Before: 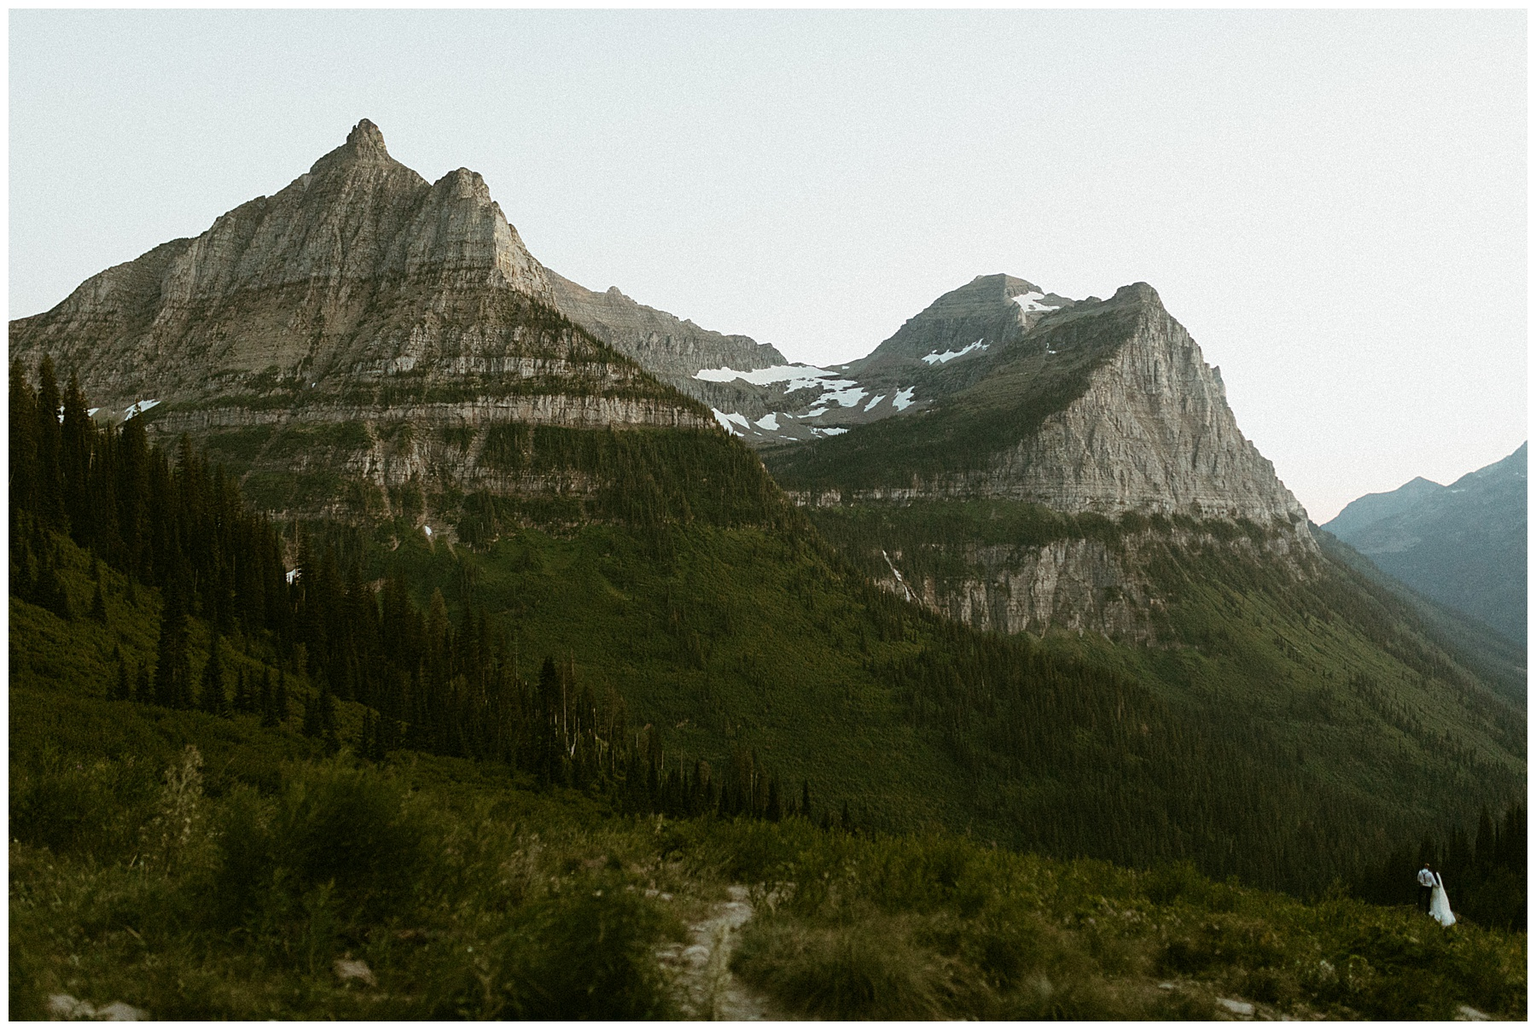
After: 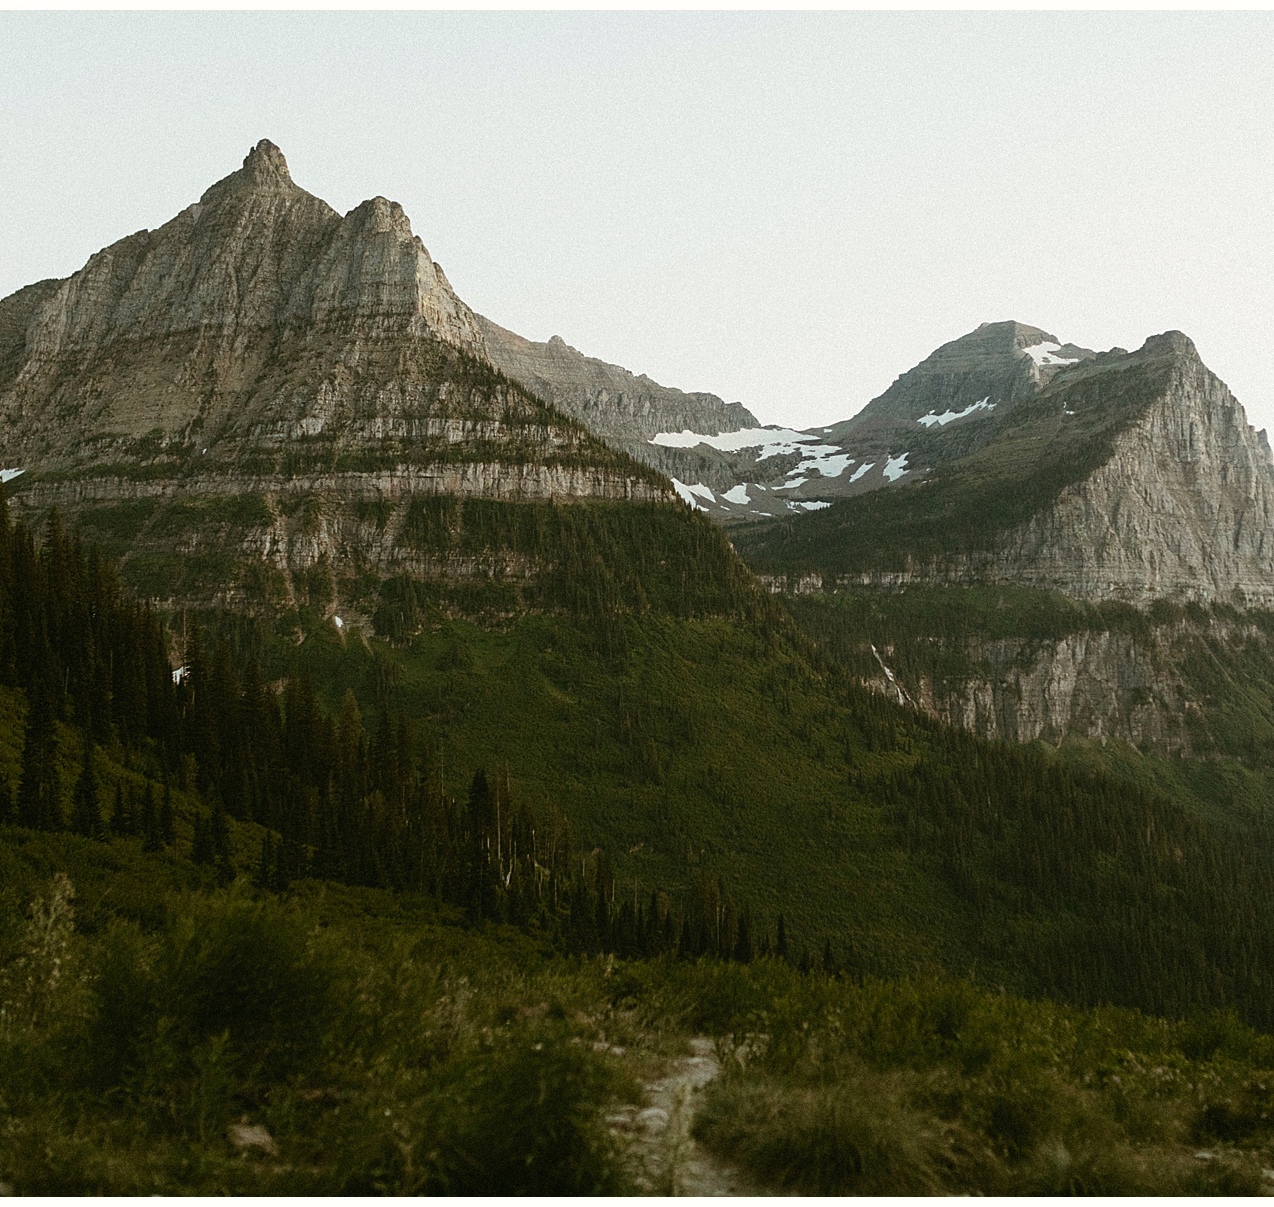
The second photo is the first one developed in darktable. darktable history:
white balance: red 1.009, blue 0.985
local contrast: mode bilateral grid, contrast 100, coarseness 100, detail 91%, midtone range 0.2
crop and rotate: left 9.061%, right 20.142%
